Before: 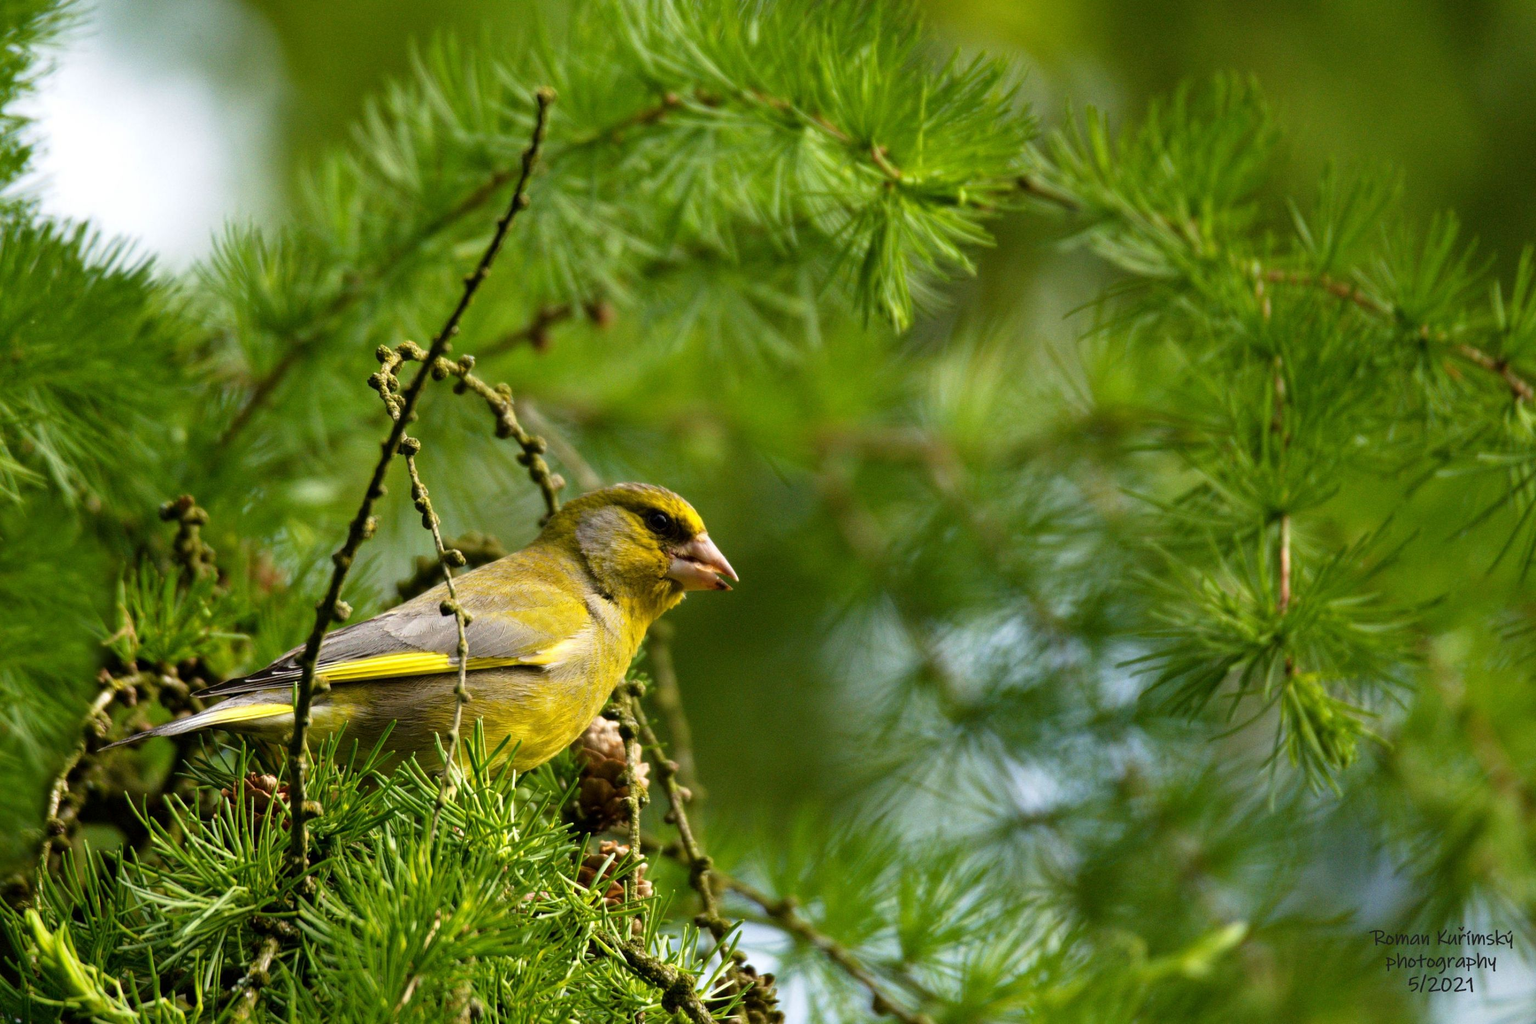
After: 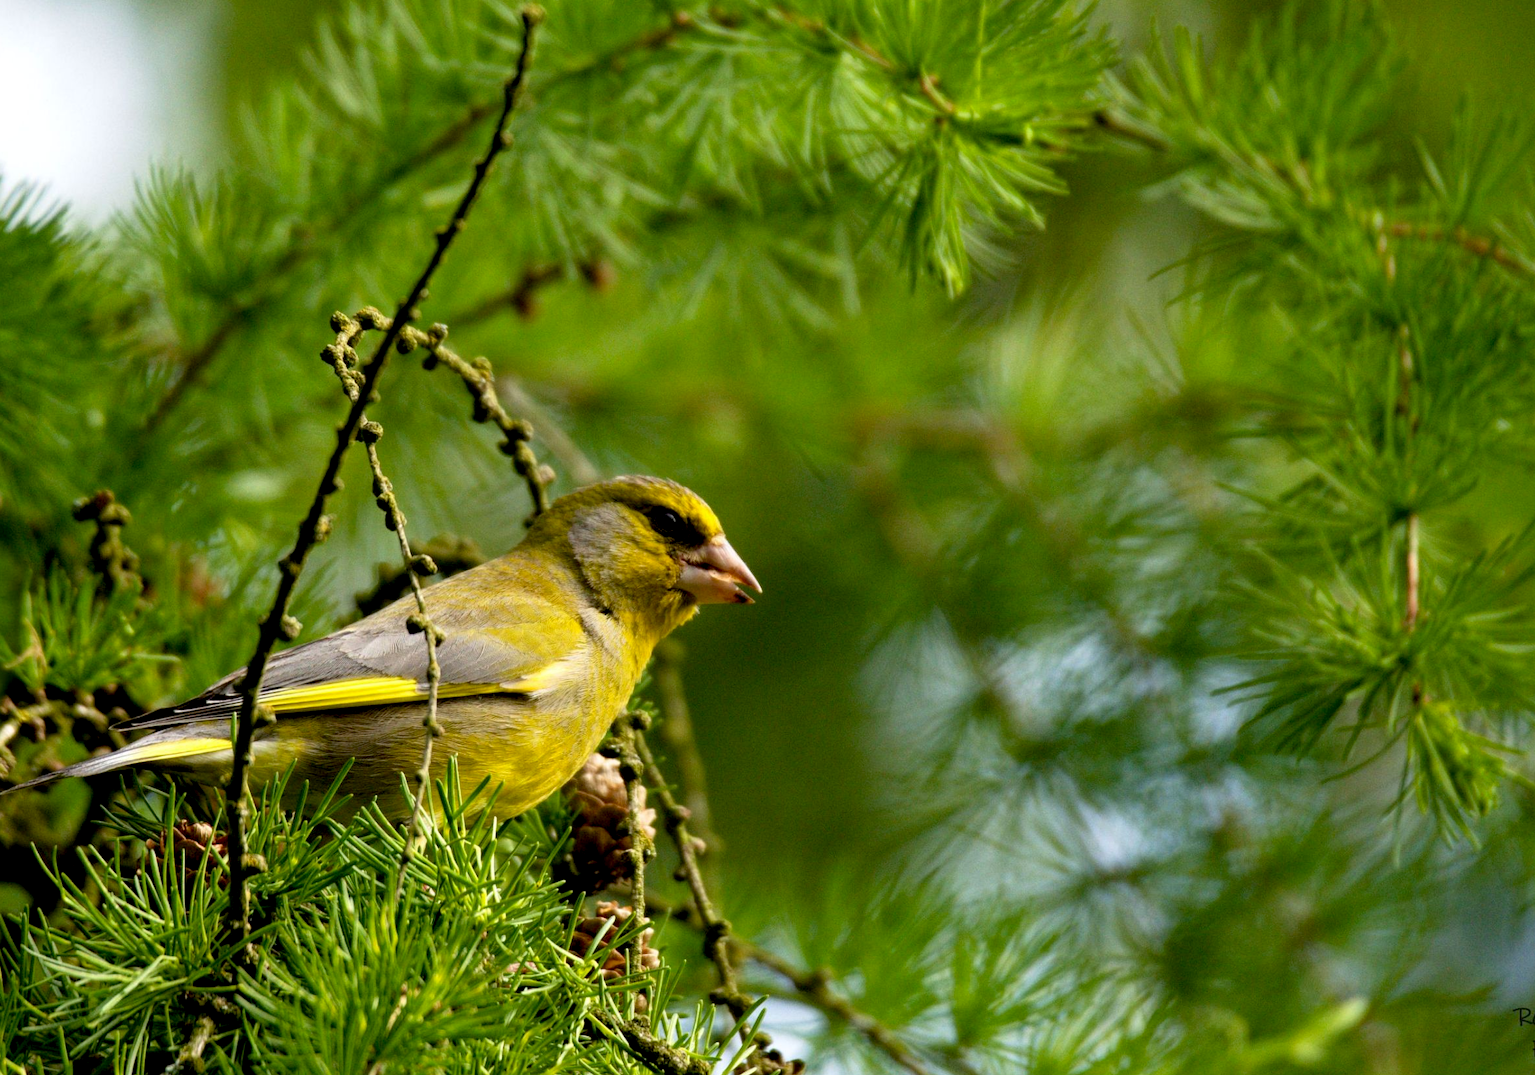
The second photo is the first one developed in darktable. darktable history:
crop: left 6.446%, top 8.188%, right 9.538%, bottom 3.548%
exposure: black level correction 0.01, exposure 0.011 EV, compensate highlight preservation false
